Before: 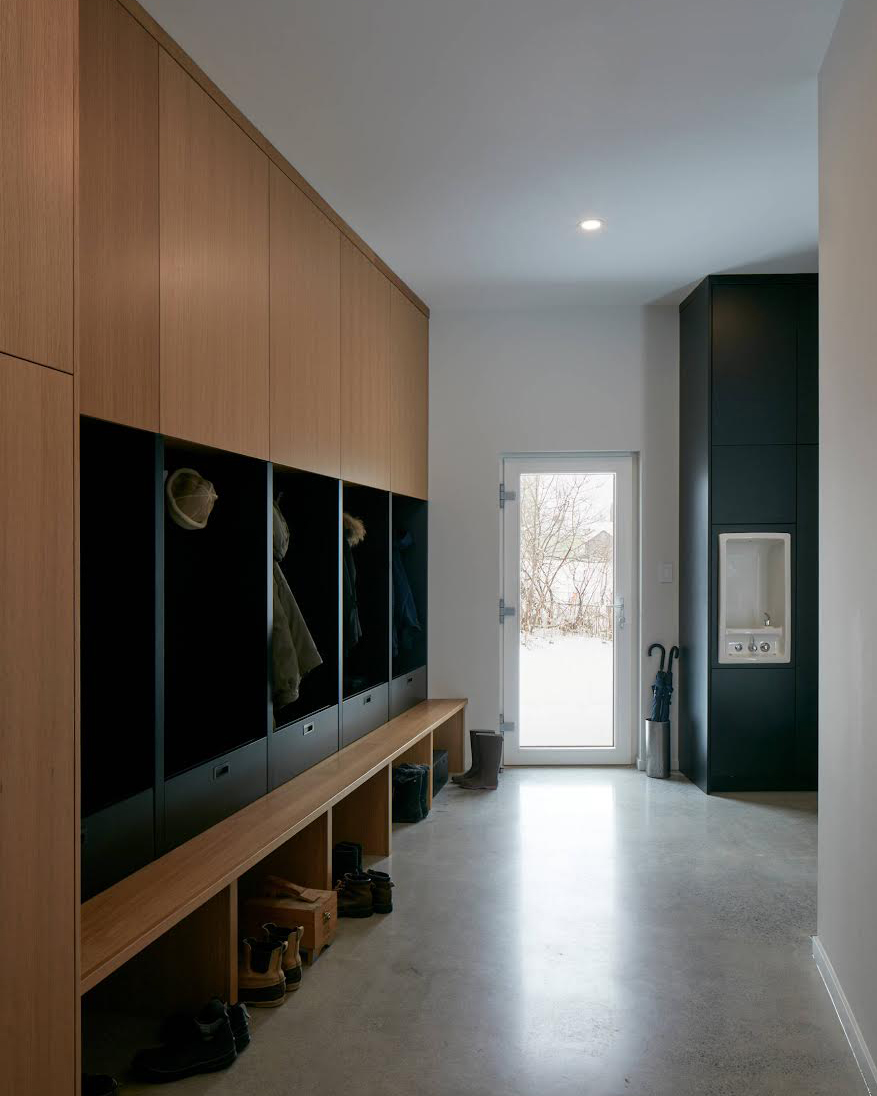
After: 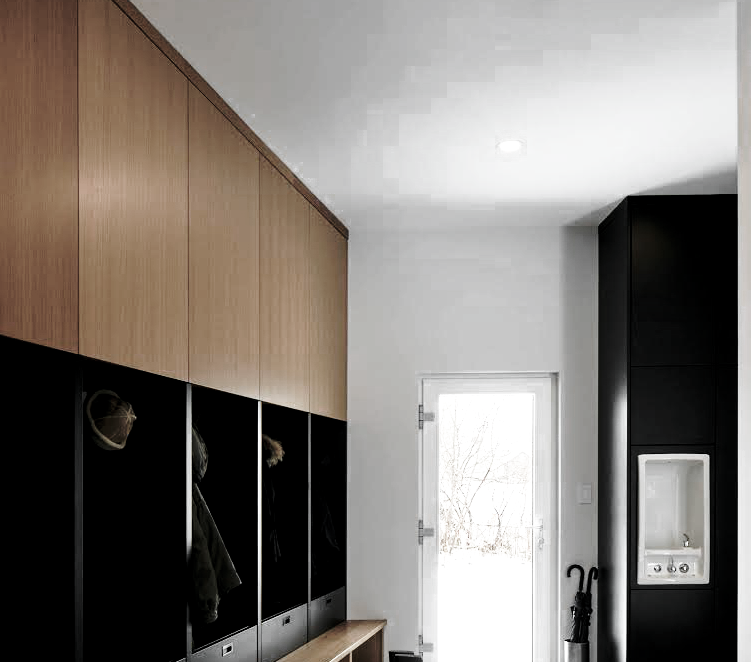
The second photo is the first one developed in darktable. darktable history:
crop and rotate: left 9.345%, top 7.22%, right 4.982%, bottom 32.331%
base curve: curves: ch0 [(0, 0) (0.036, 0.037) (0.121, 0.228) (0.46, 0.76) (0.859, 0.983) (1, 1)], preserve colors none
color zones: curves: ch0 [(0, 0.613) (0.01, 0.613) (0.245, 0.448) (0.498, 0.529) (0.642, 0.665) (0.879, 0.777) (0.99, 0.613)]; ch1 [(0, 0.035) (0.121, 0.189) (0.259, 0.197) (0.415, 0.061) (0.589, 0.022) (0.732, 0.022) (0.857, 0.026) (0.991, 0.053)]
color balance: lift [0.991, 1, 1, 1], gamma [0.996, 1, 1, 1], input saturation 98.52%, contrast 20.34%, output saturation 103.72%
